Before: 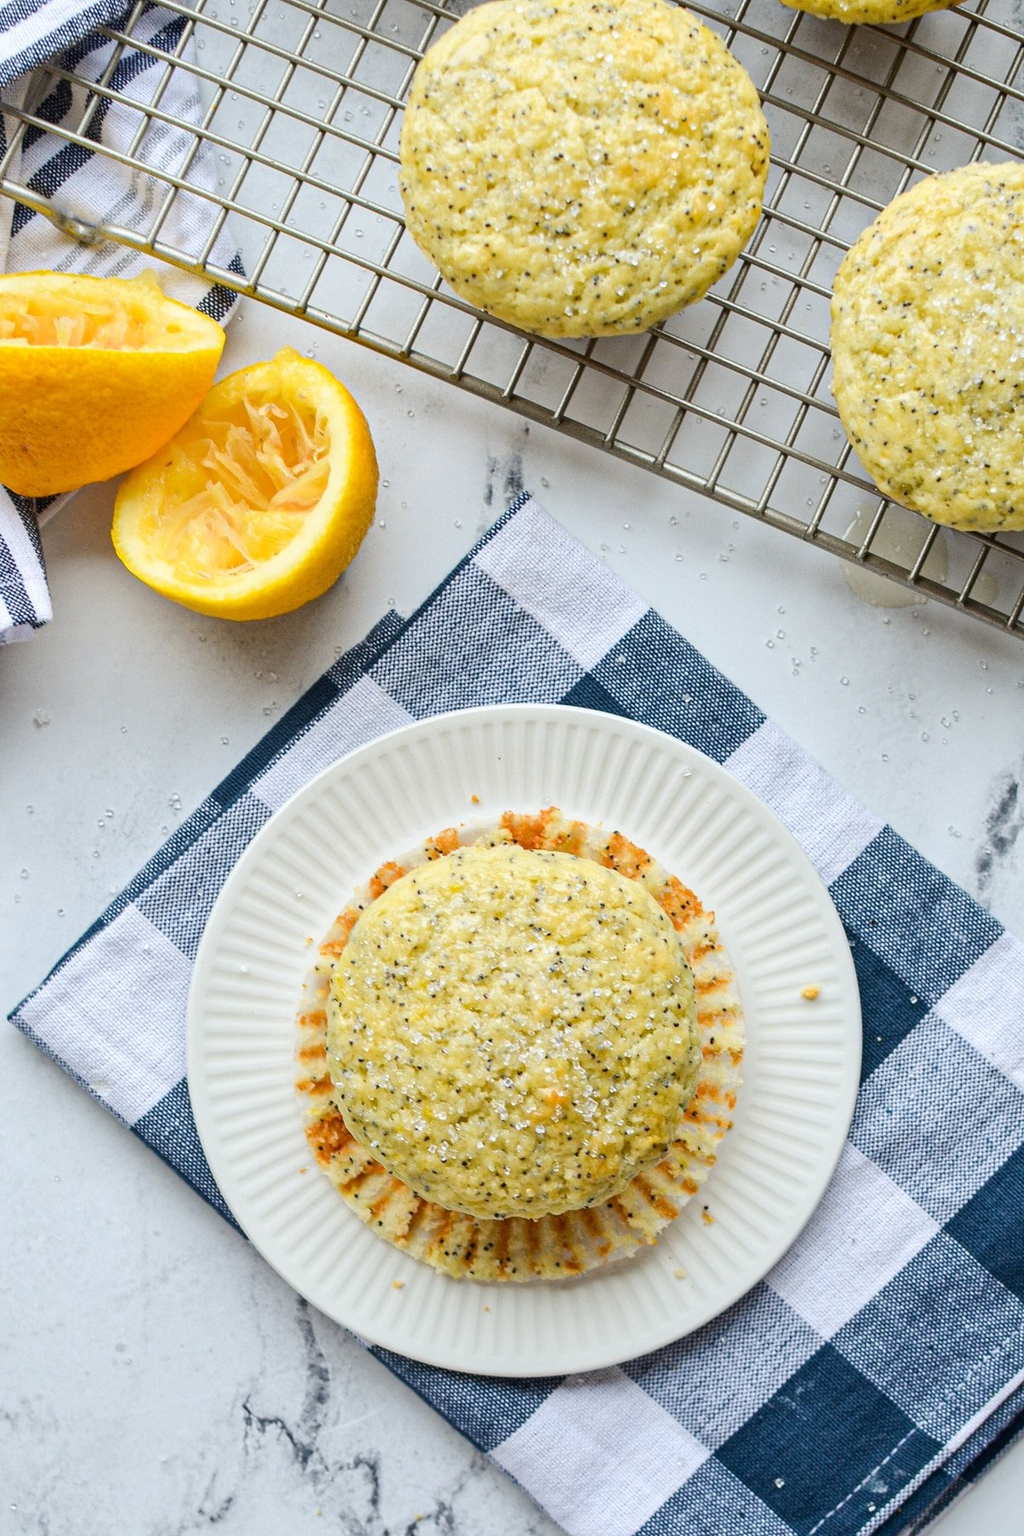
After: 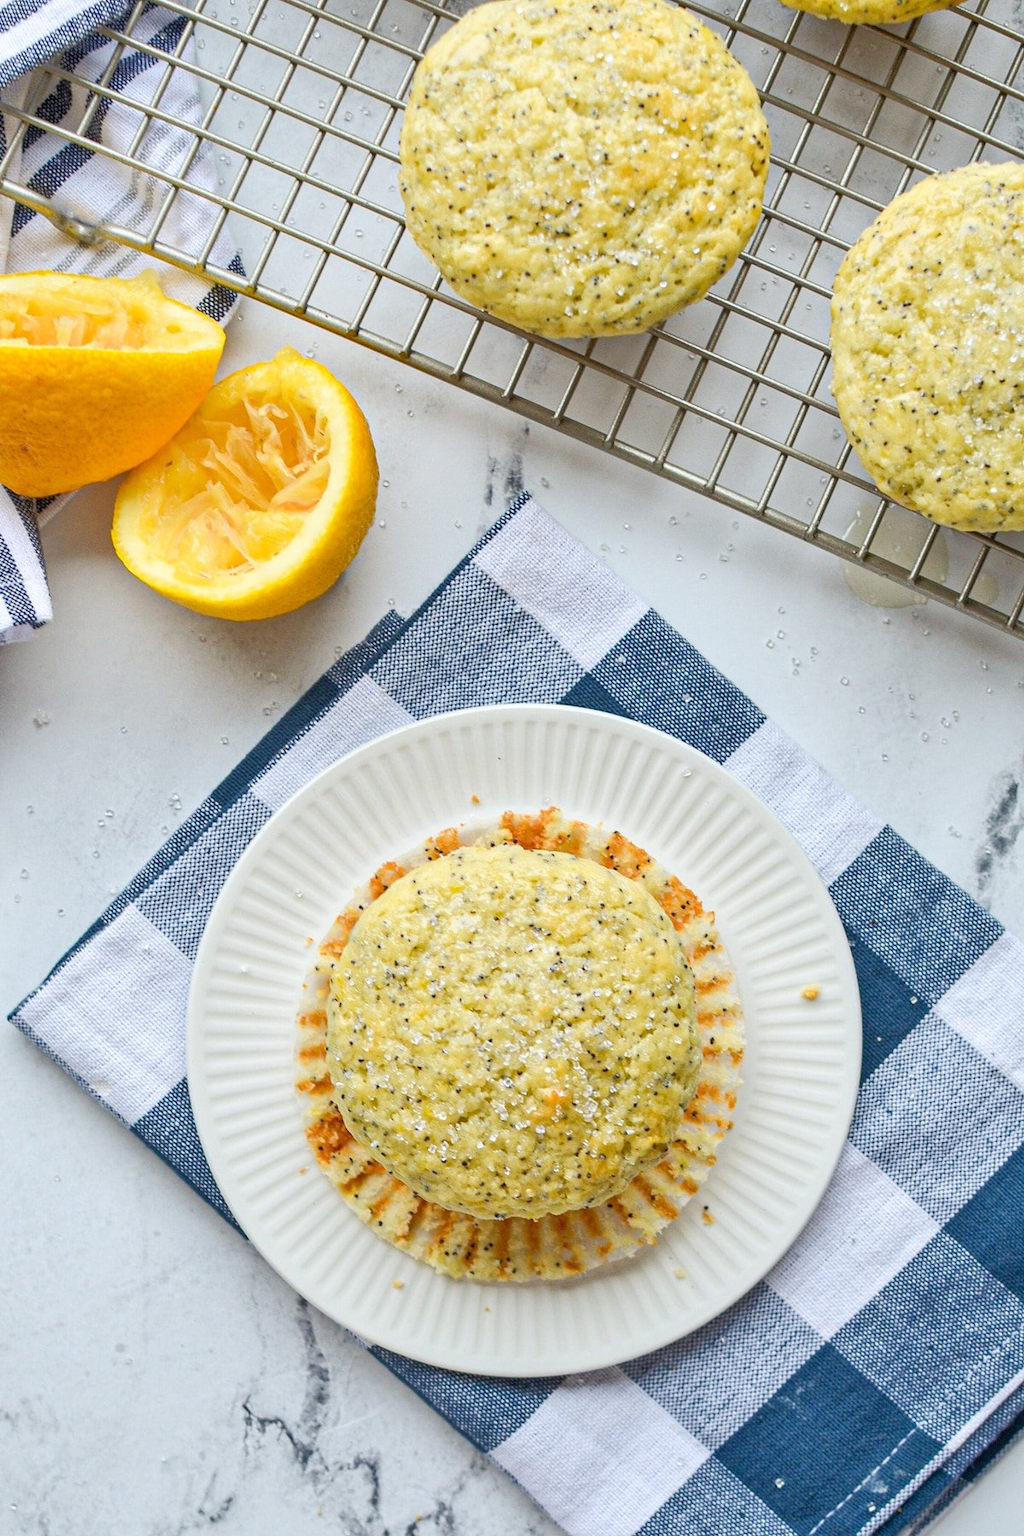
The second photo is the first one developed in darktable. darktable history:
tone equalizer: -7 EV 0.144 EV, -6 EV 0.624 EV, -5 EV 1.13 EV, -4 EV 1.32 EV, -3 EV 1.15 EV, -2 EV 0.6 EV, -1 EV 0.164 EV
